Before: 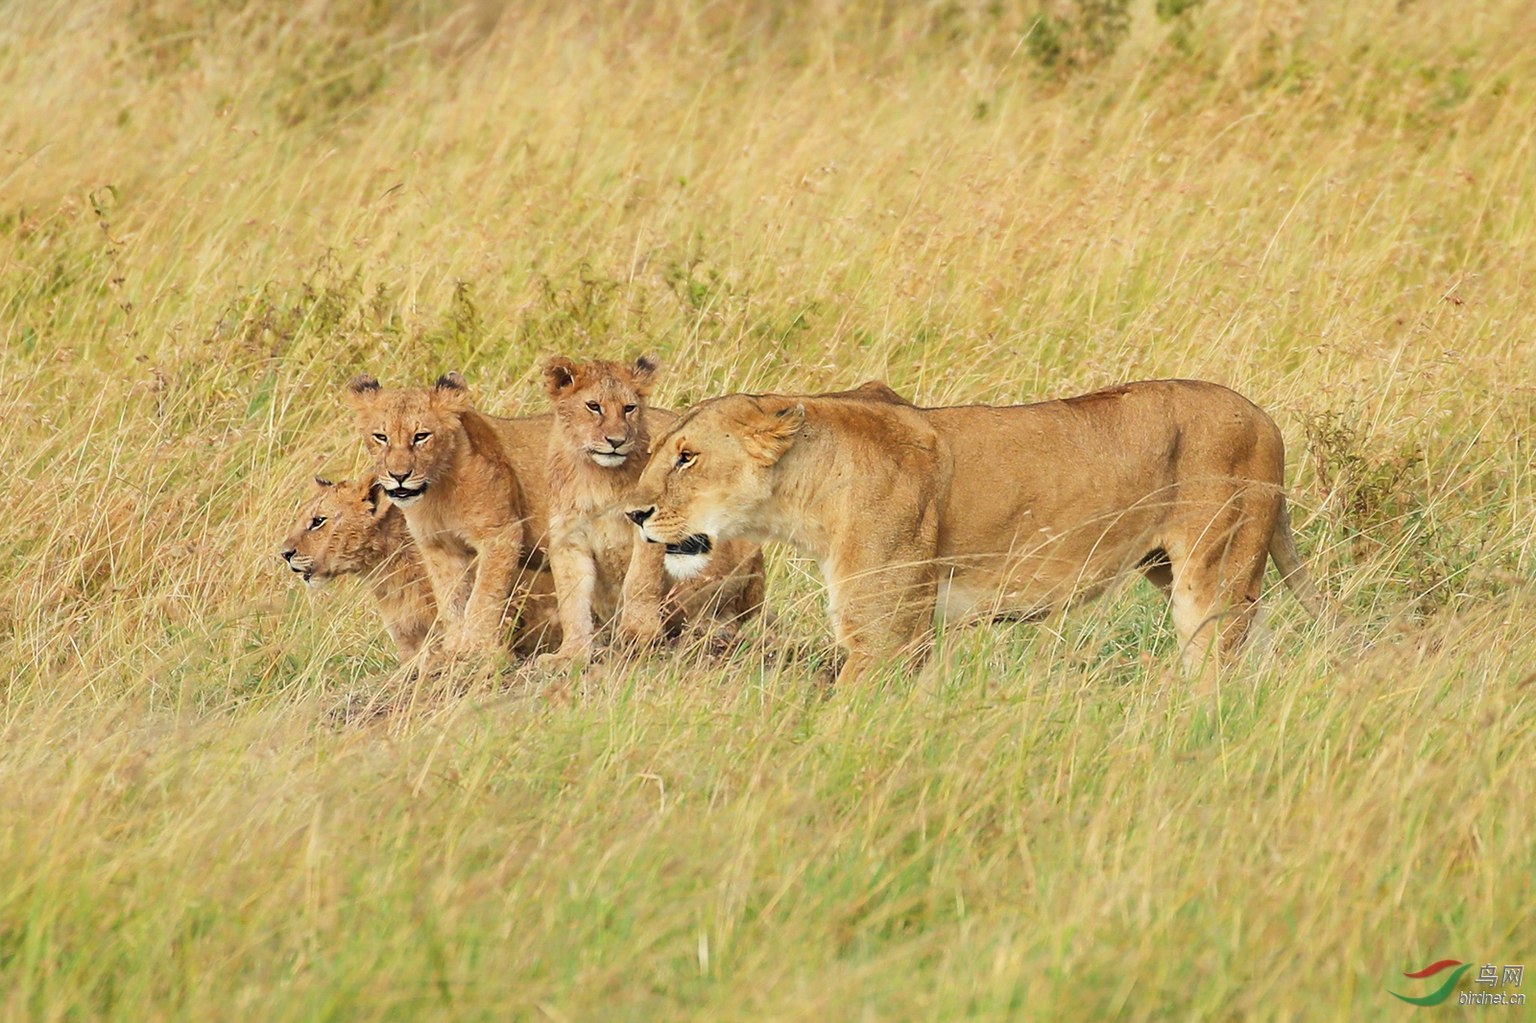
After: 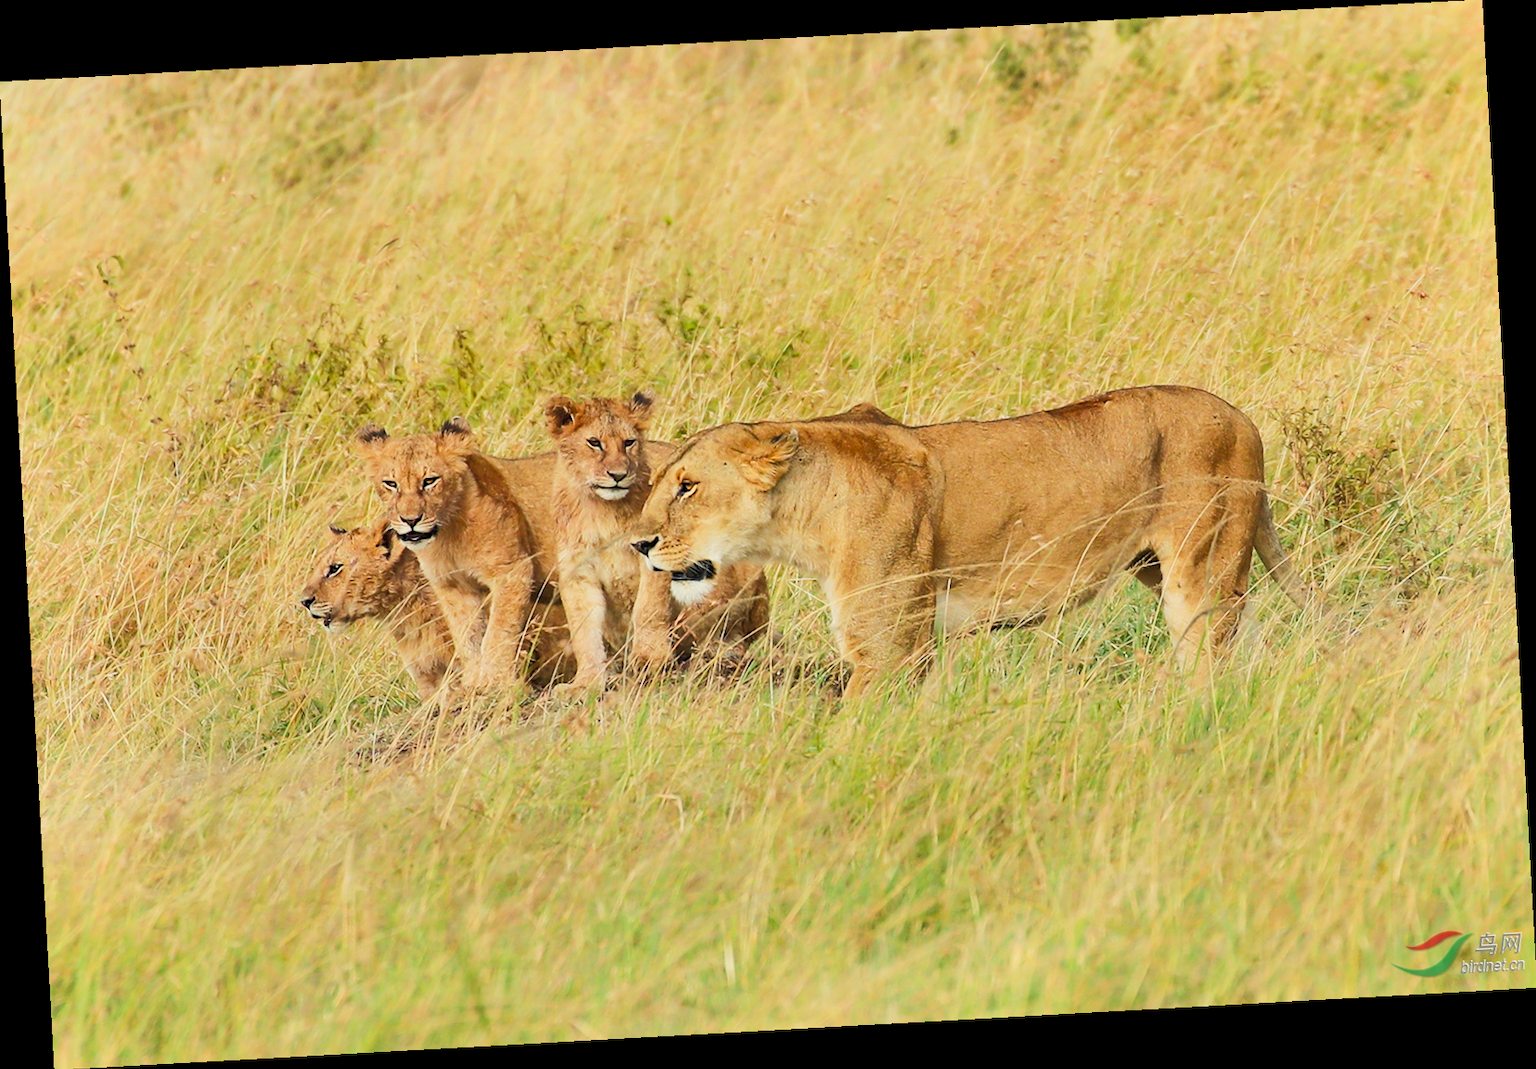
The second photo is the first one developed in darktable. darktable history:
rotate and perspective: rotation -3.18°, automatic cropping off
exposure: exposure -0.242 EV, compensate highlight preservation false
tone curve: curves: ch0 [(0, 0) (0.004, 0.001) (0.133, 0.16) (0.325, 0.399) (0.475, 0.588) (0.832, 0.903) (1, 1)], color space Lab, linked channels, preserve colors none
white balance: emerald 1
shadows and highlights: soften with gaussian
